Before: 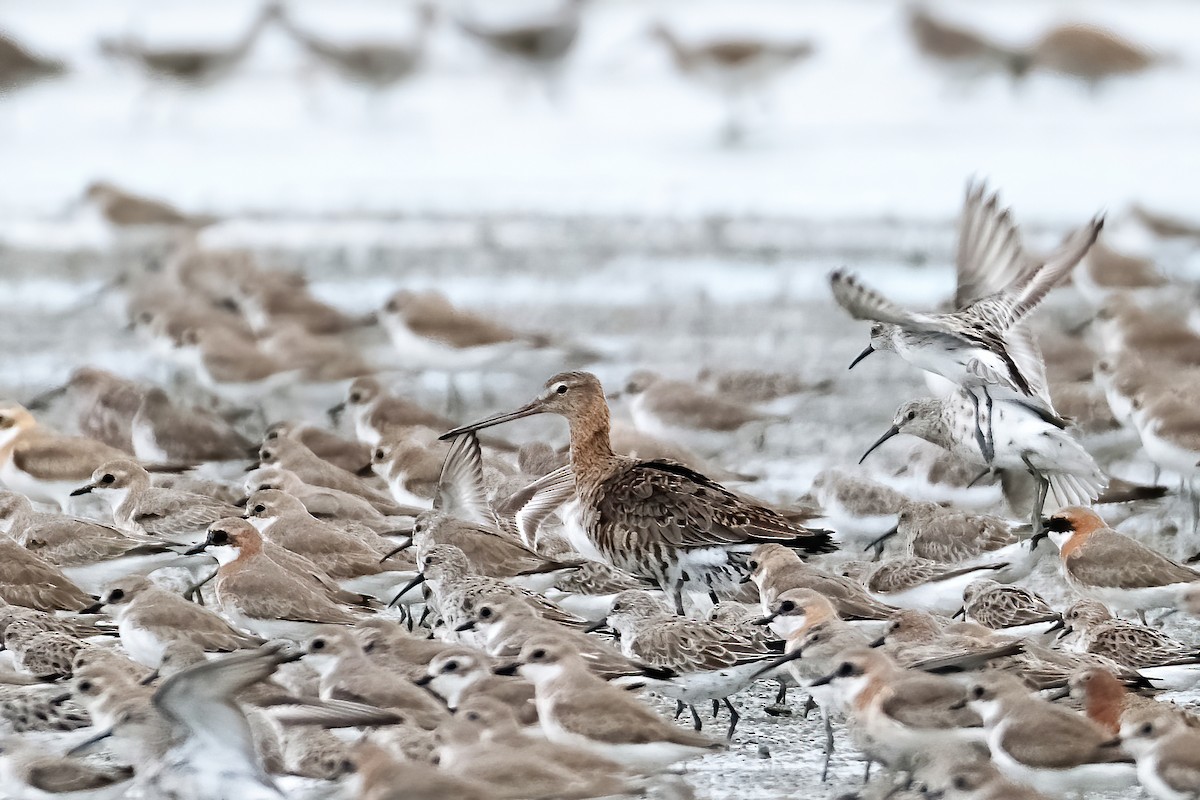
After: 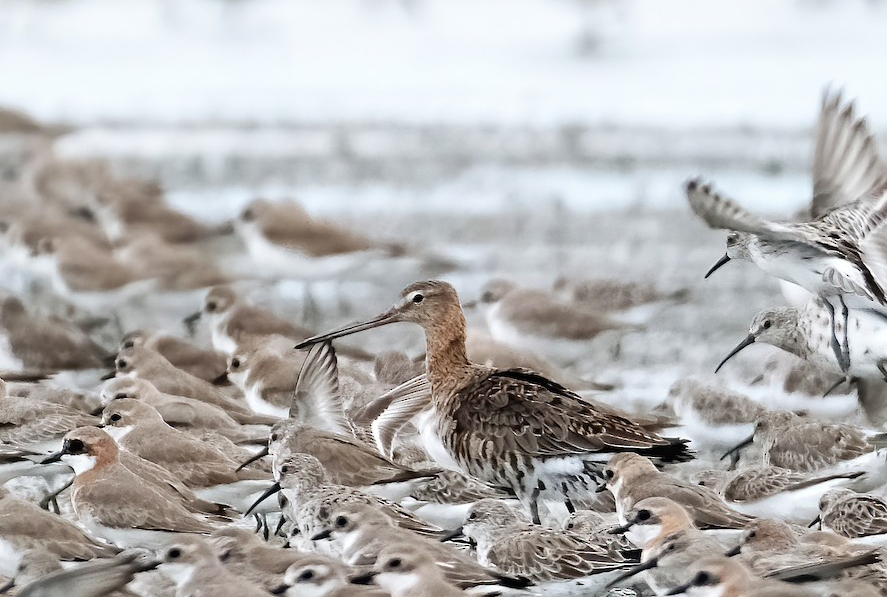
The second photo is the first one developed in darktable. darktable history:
crop and rotate: left 12.069%, top 11.402%, right 14.001%, bottom 13.884%
levels: mode automatic, levels [0.182, 0.542, 0.902]
